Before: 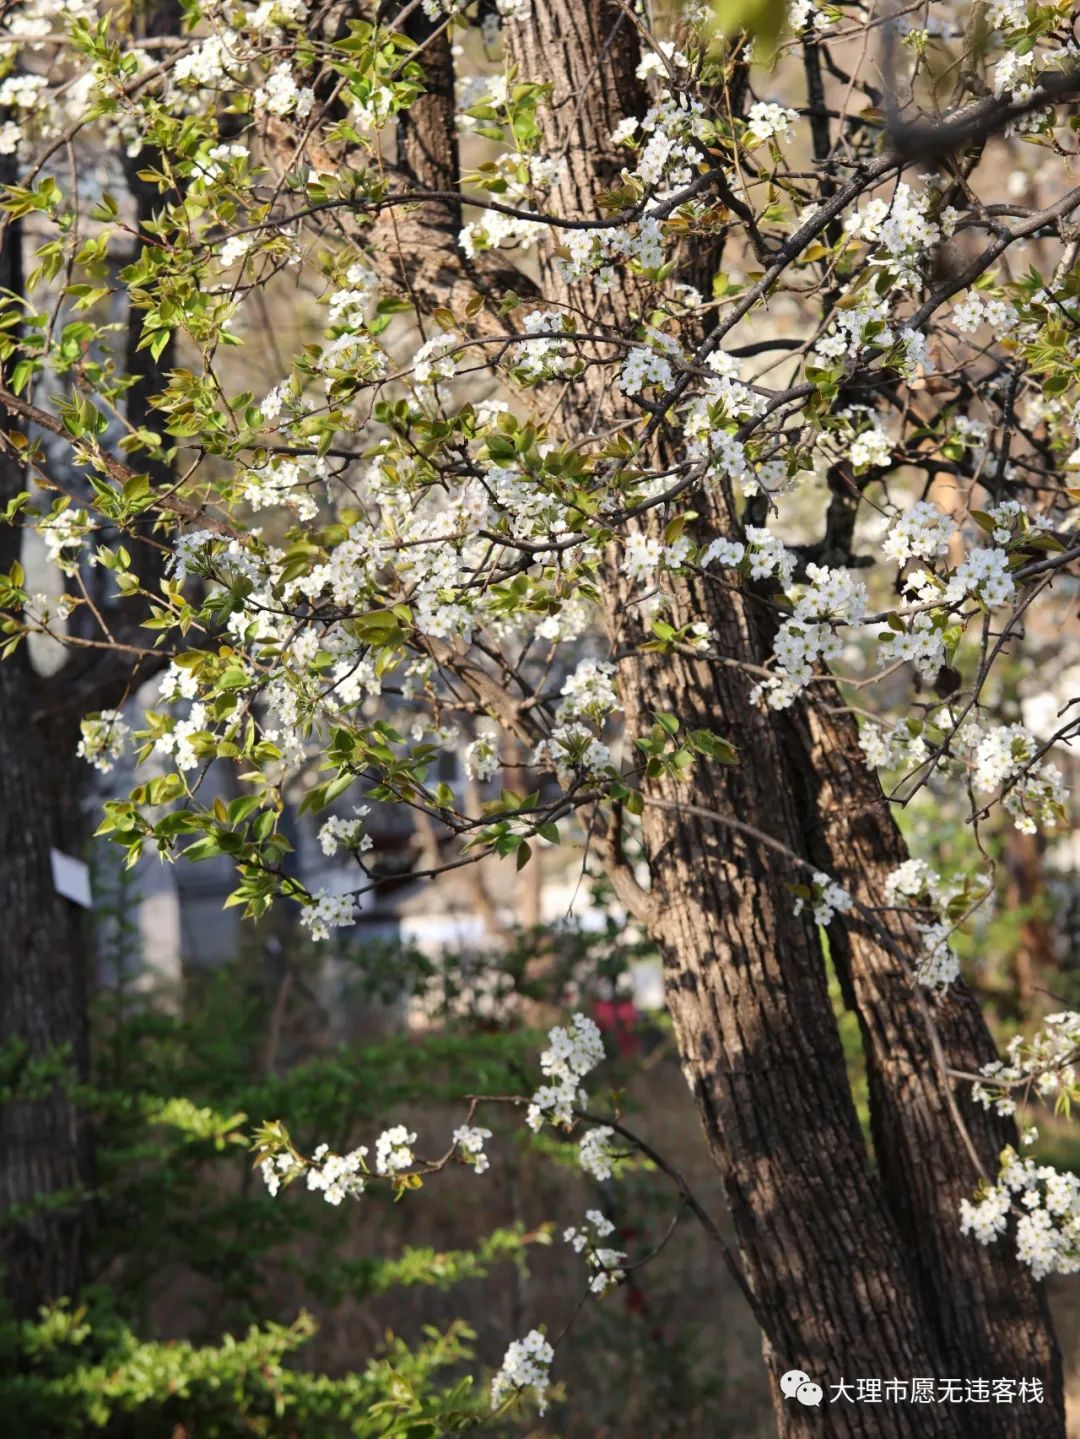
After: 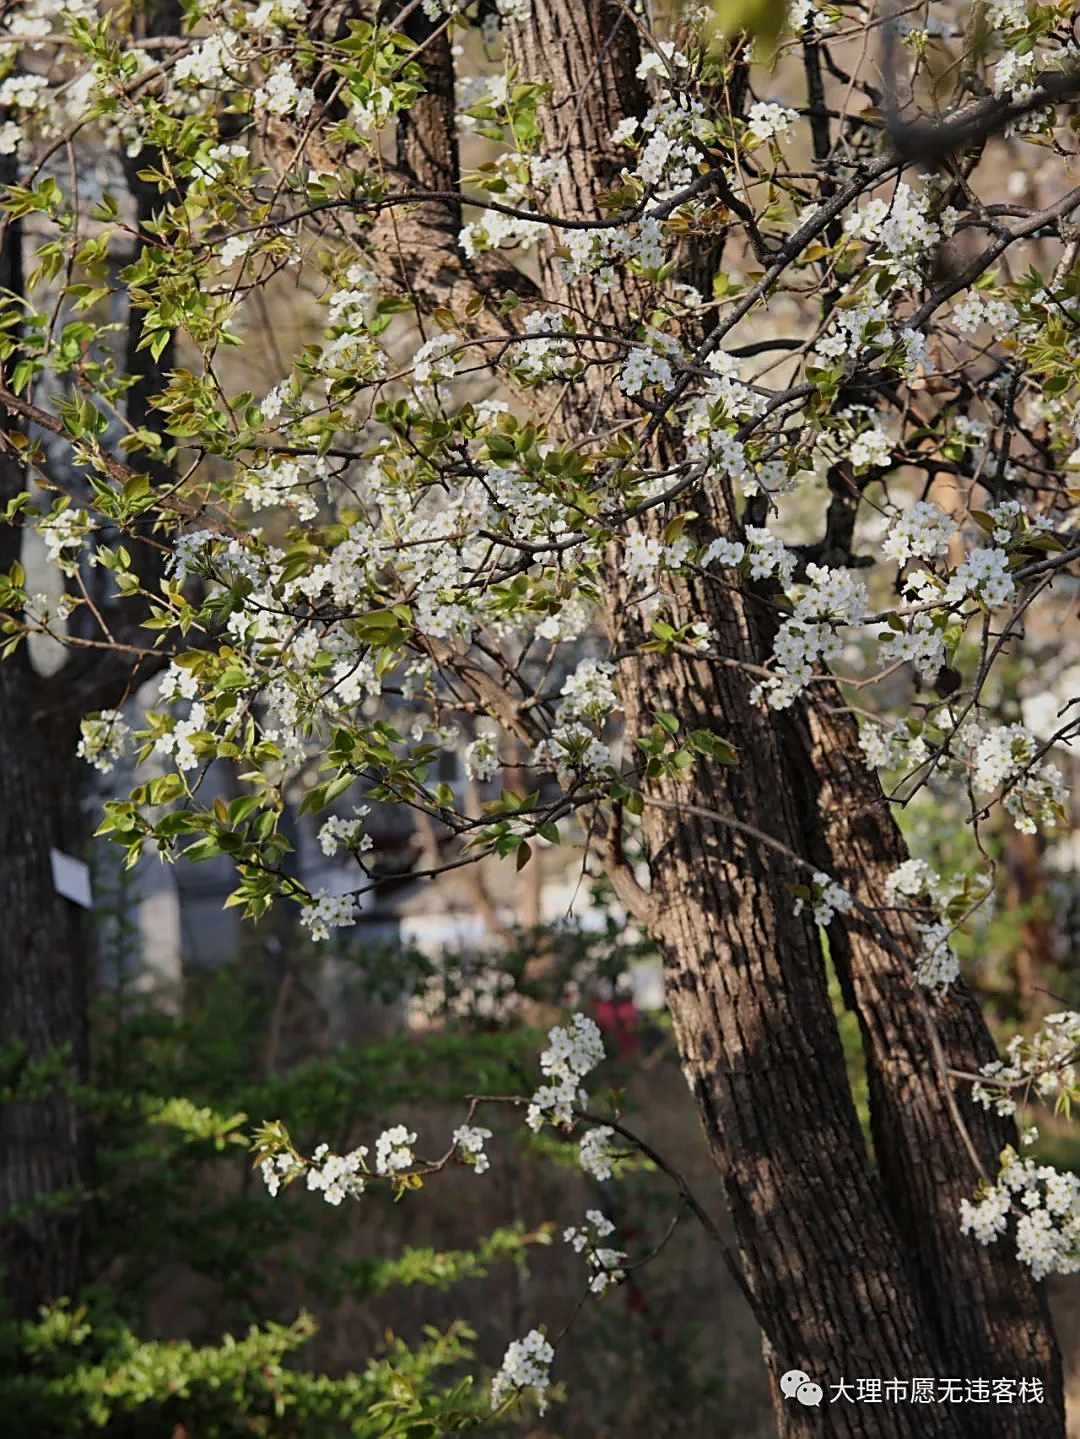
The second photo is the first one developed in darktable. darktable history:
exposure: exposure -0.462 EV, compensate highlight preservation false
sharpen: on, module defaults
